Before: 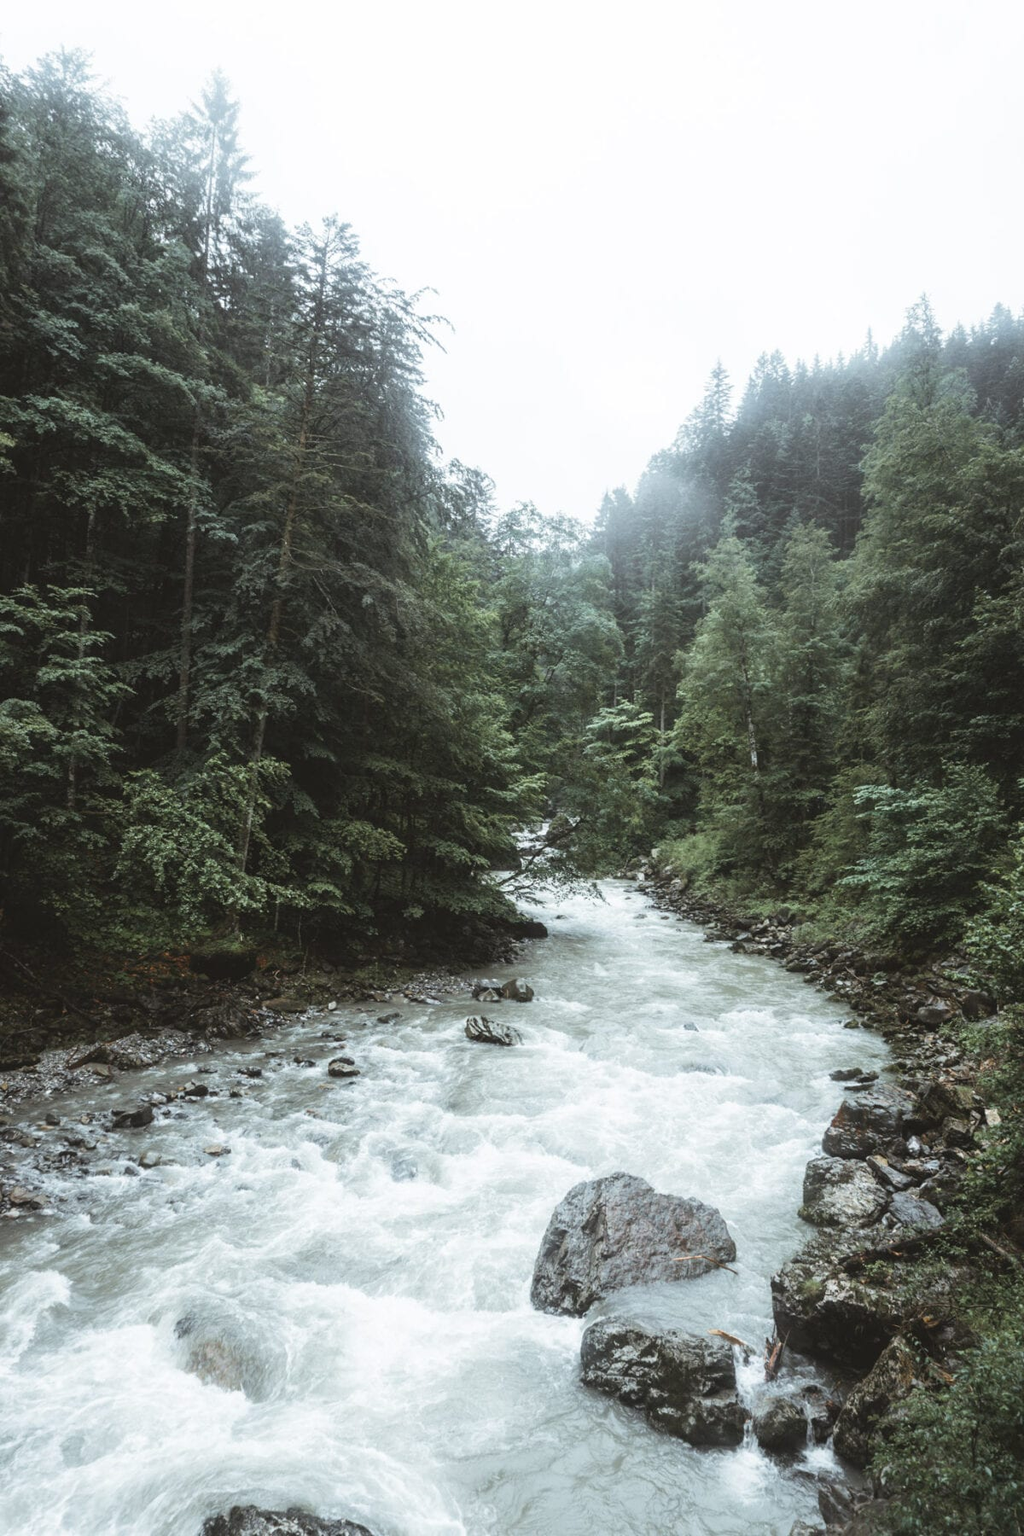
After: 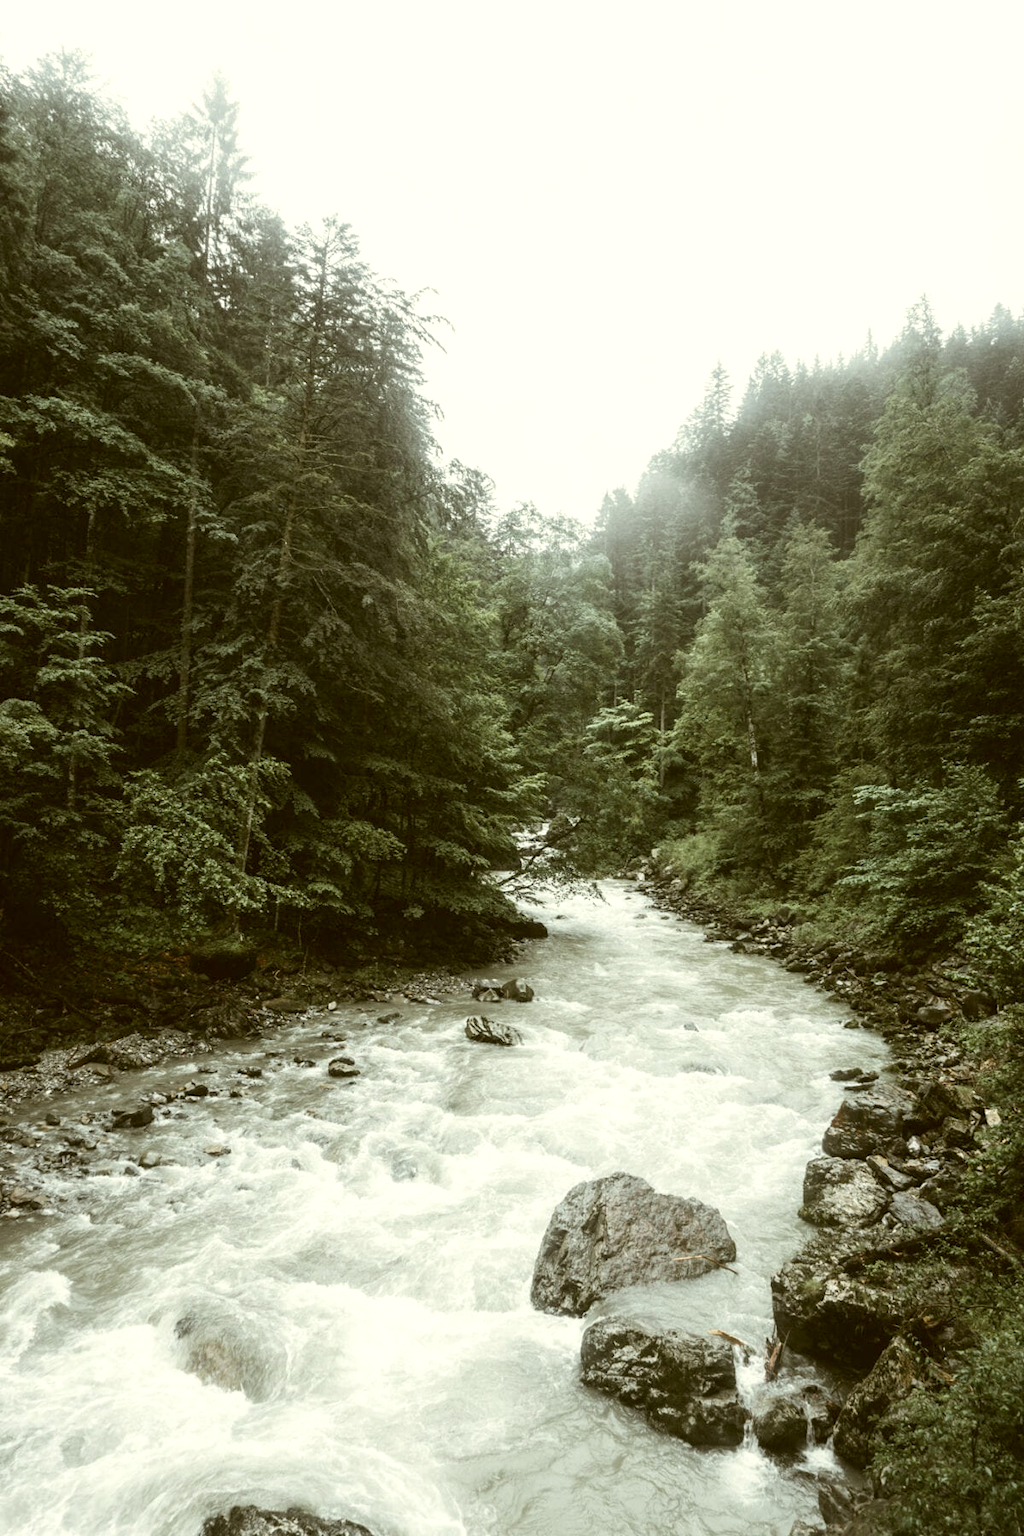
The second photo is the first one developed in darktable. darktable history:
exposure: black level correction 0.007, exposure 0.159 EV, compensate highlight preservation false
color correction: highlights a* -1.43, highlights b* 10.12, shadows a* 0.395, shadows b* 19.35
contrast brightness saturation: contrast 0.06, brightness -0.01, saturation -0.23
